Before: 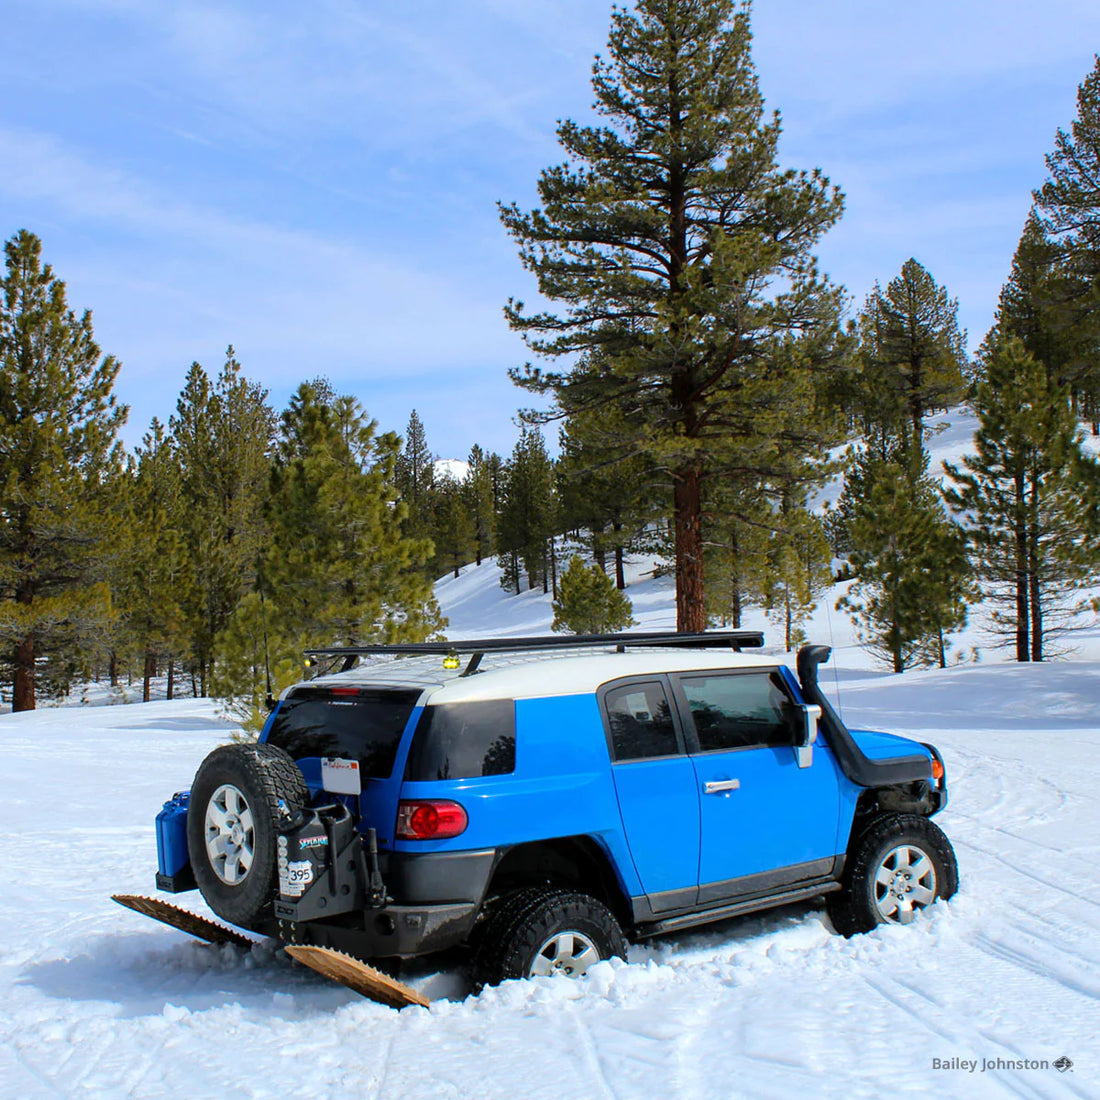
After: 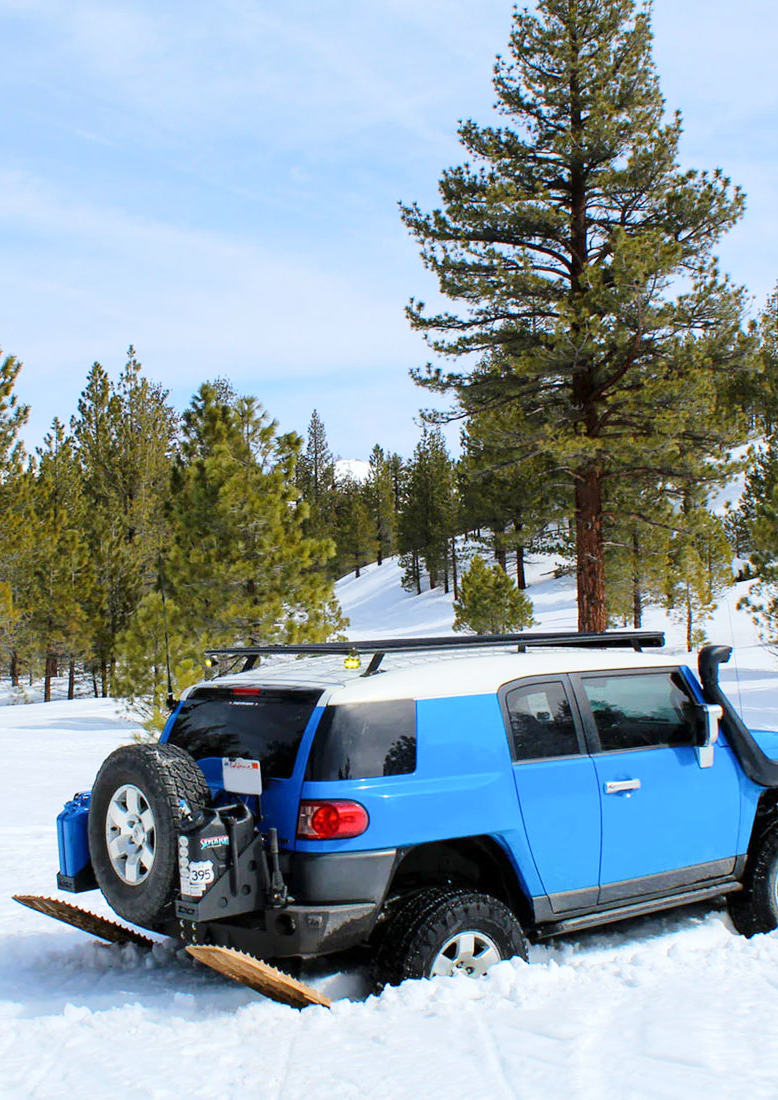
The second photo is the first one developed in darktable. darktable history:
crop and rotate: left 9.061%, right 20.142%
base curve: curves: ch0 [(0, 0) (0.204, 0.334) (0.55, 0.733) (1, 1)], preserve colors none
